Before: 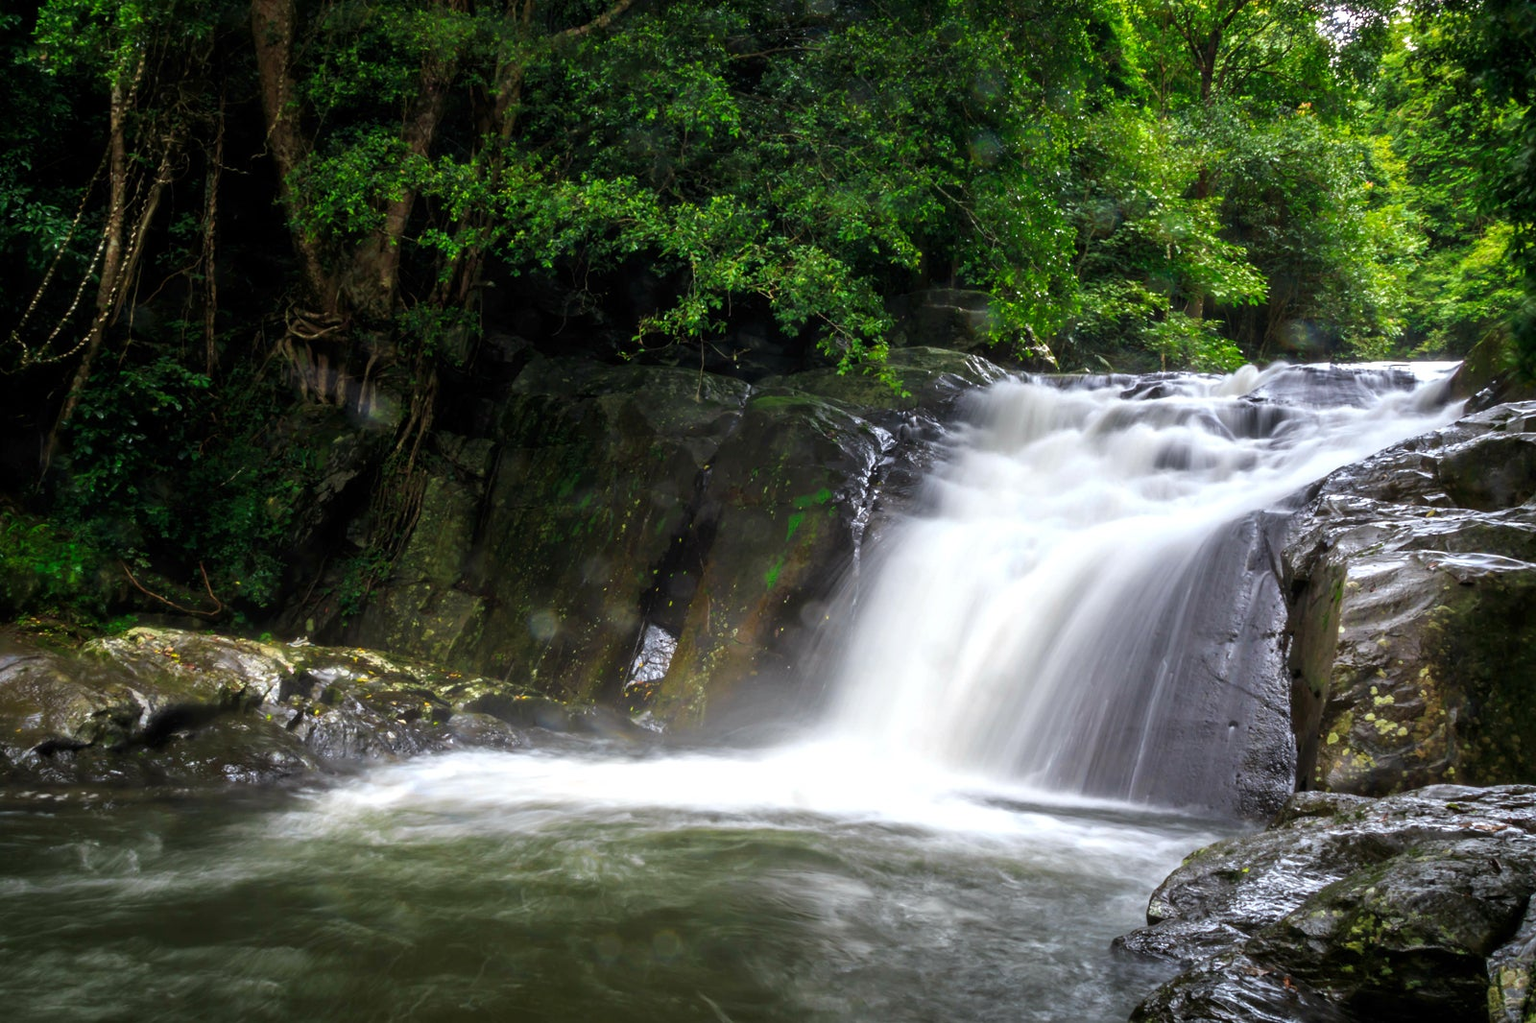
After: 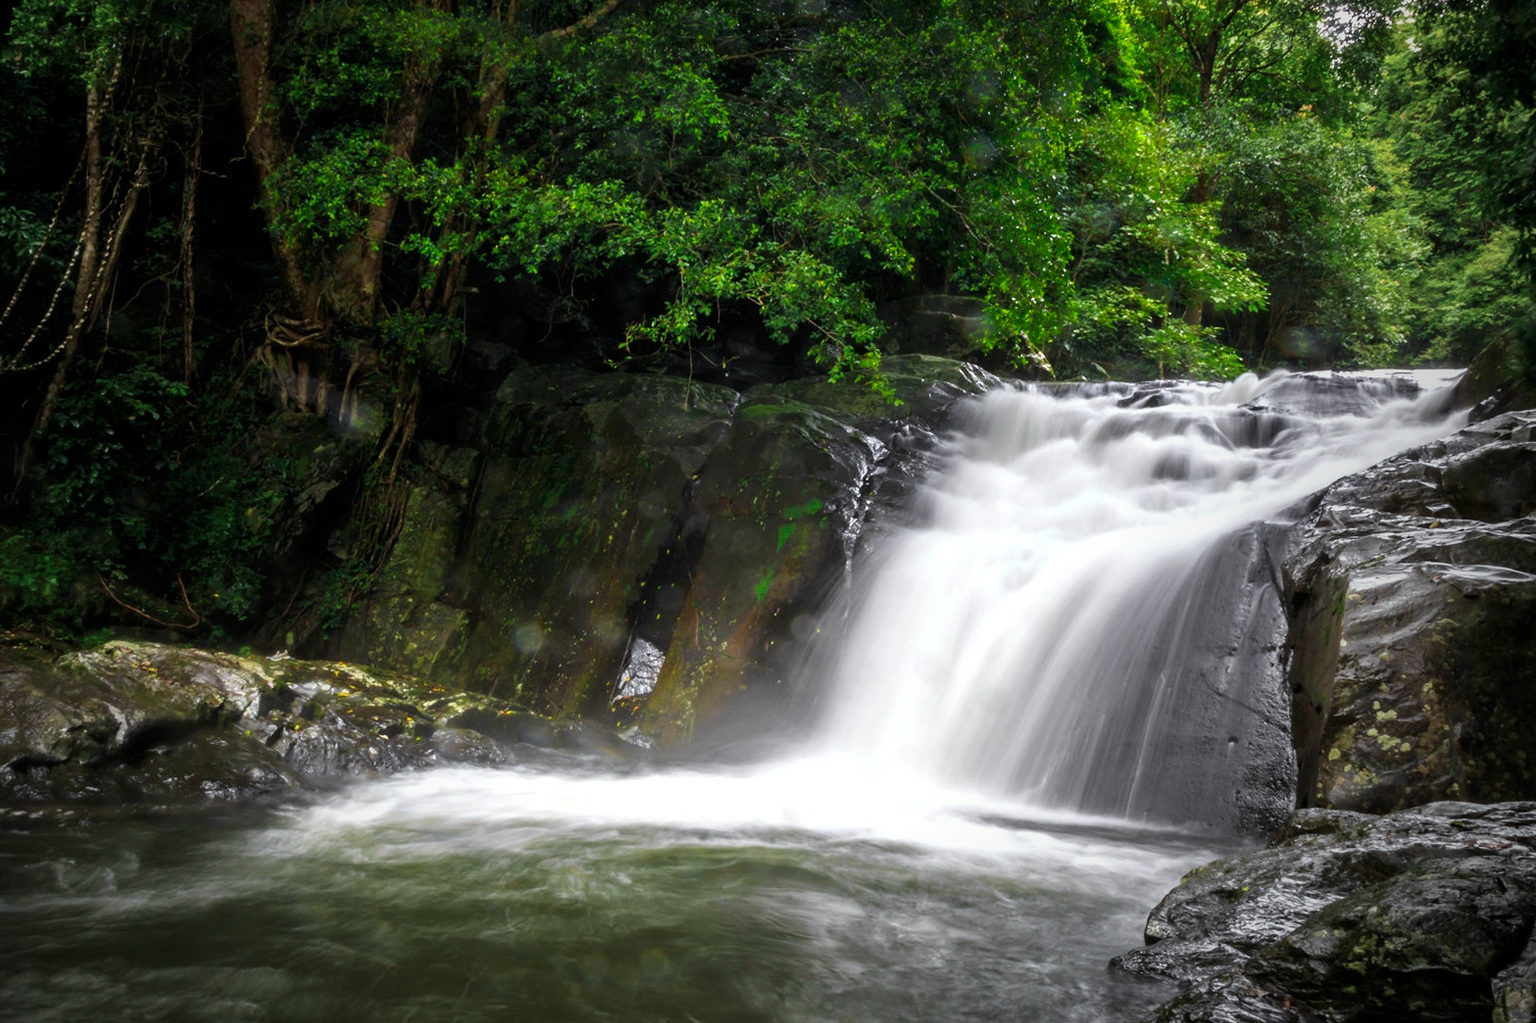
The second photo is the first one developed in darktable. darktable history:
crop: left 1.743%, right 0.268%, bottom 2.011%
color zones: curves: ch1 [(0.25, 0.61) (0.75, 0.248)]
contrast brightness saturation: contrast 0.01, saturation -0.05
vignetting: fall-off start 72.14%, fall-off radius 108.07%, brightness -0.713, saturation -0.488, center (-0.054, -0.359), width/height ratio 0.729
